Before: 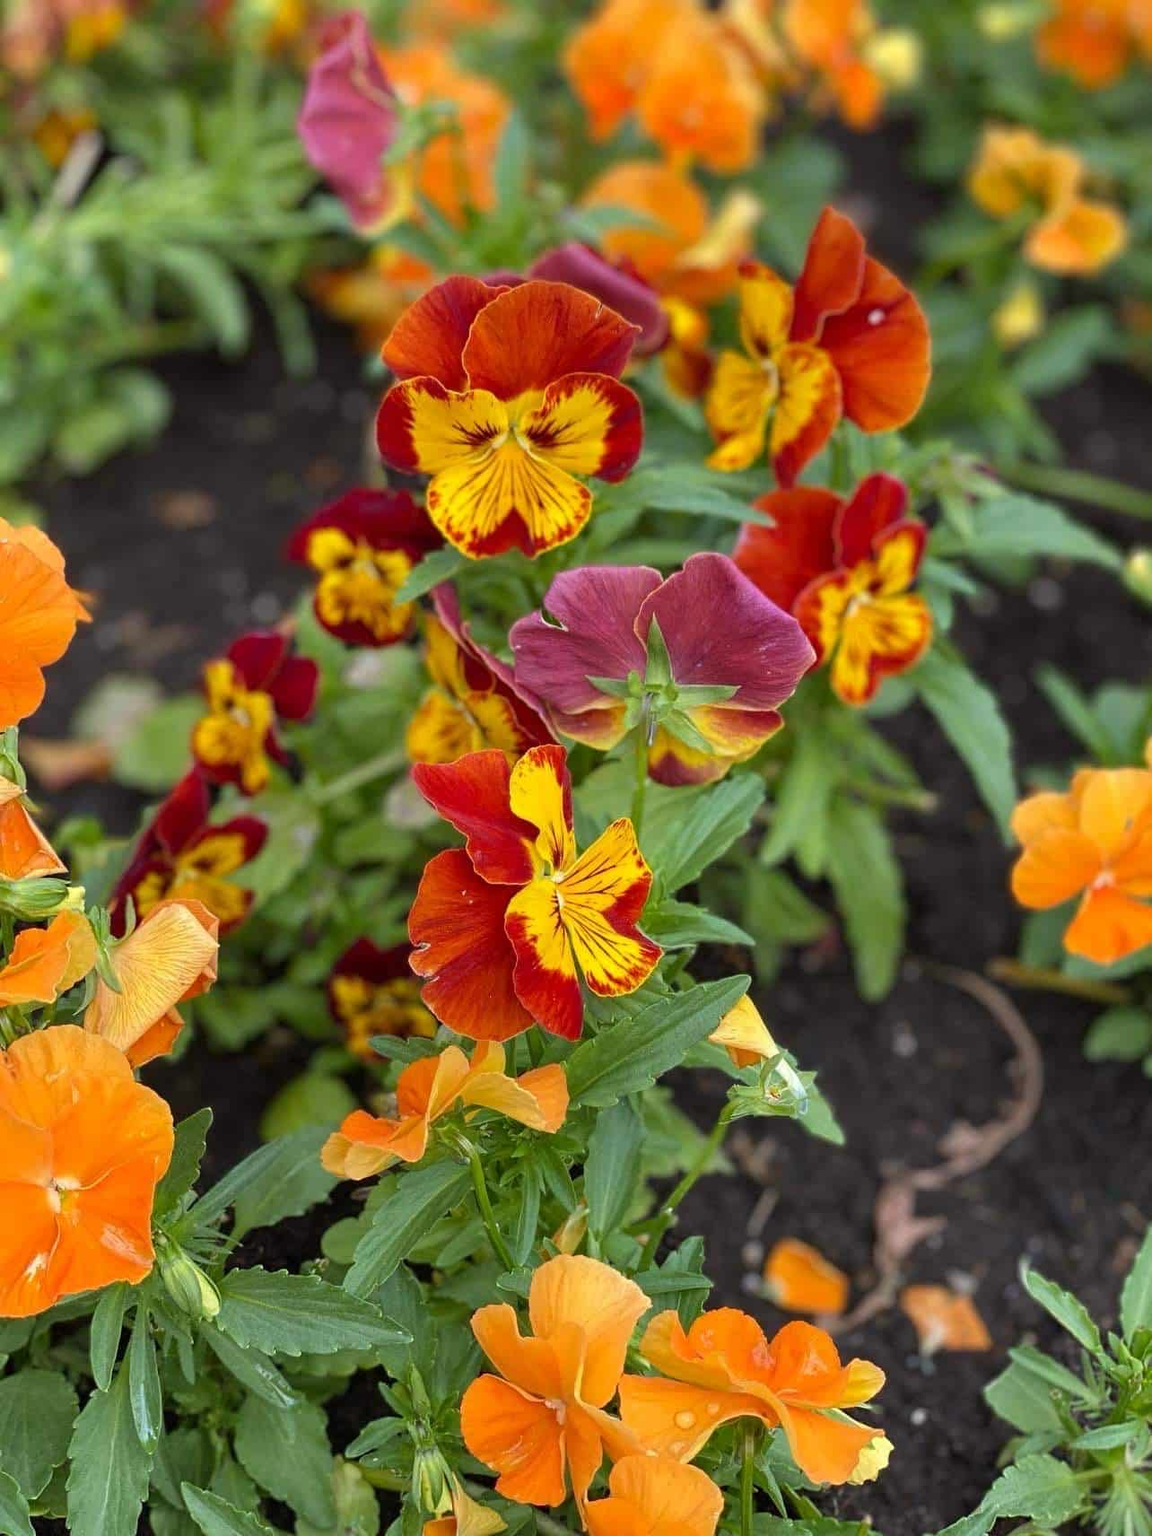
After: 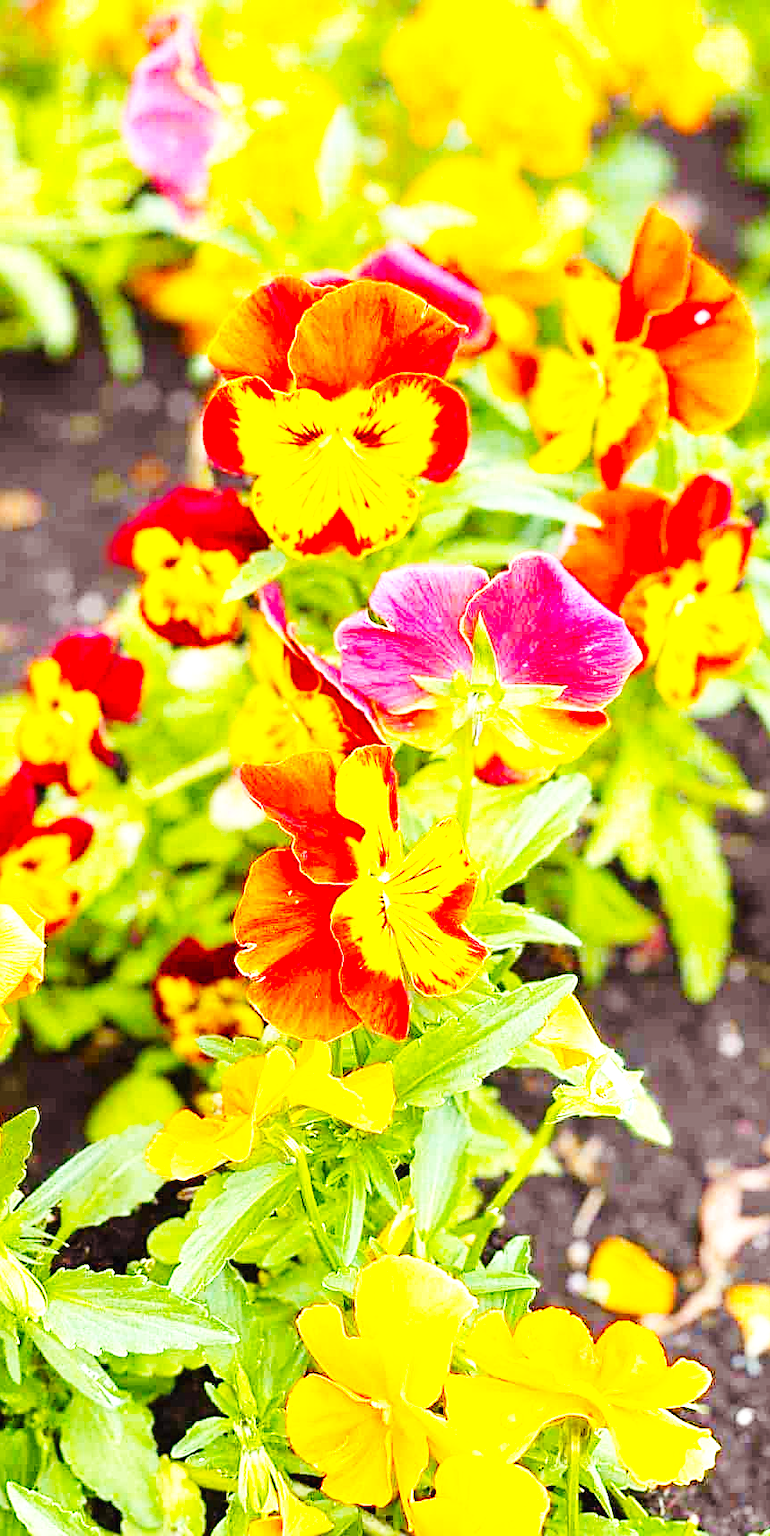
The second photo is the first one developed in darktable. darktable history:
base curve: curves: ch0 [(0, 0.003) (0.001, 0.002) (0.006, 0.004) (0.02, 0.022) (0.048, 0.086) (0.094, 0.234) (0.162, 0.431) (0.258, 0.629) (0.385, 0.8) (0.548, 0.918) (0.751, 0.988) (1, 1)], preserve colors none
color balance rgb: power › luminance -3.541%, power › chroma 0.586%, power › hue 38.76°, perceptual saturation grading › global saturation 35.759%, global vibrance 20%
crop and rotate: left 15.26%, right 17.815%
exposure: black level correction 0, exposure 1.452 EV, compensate exposure bias true, compensate highlight preservation false
sharpen: on, module defaults
